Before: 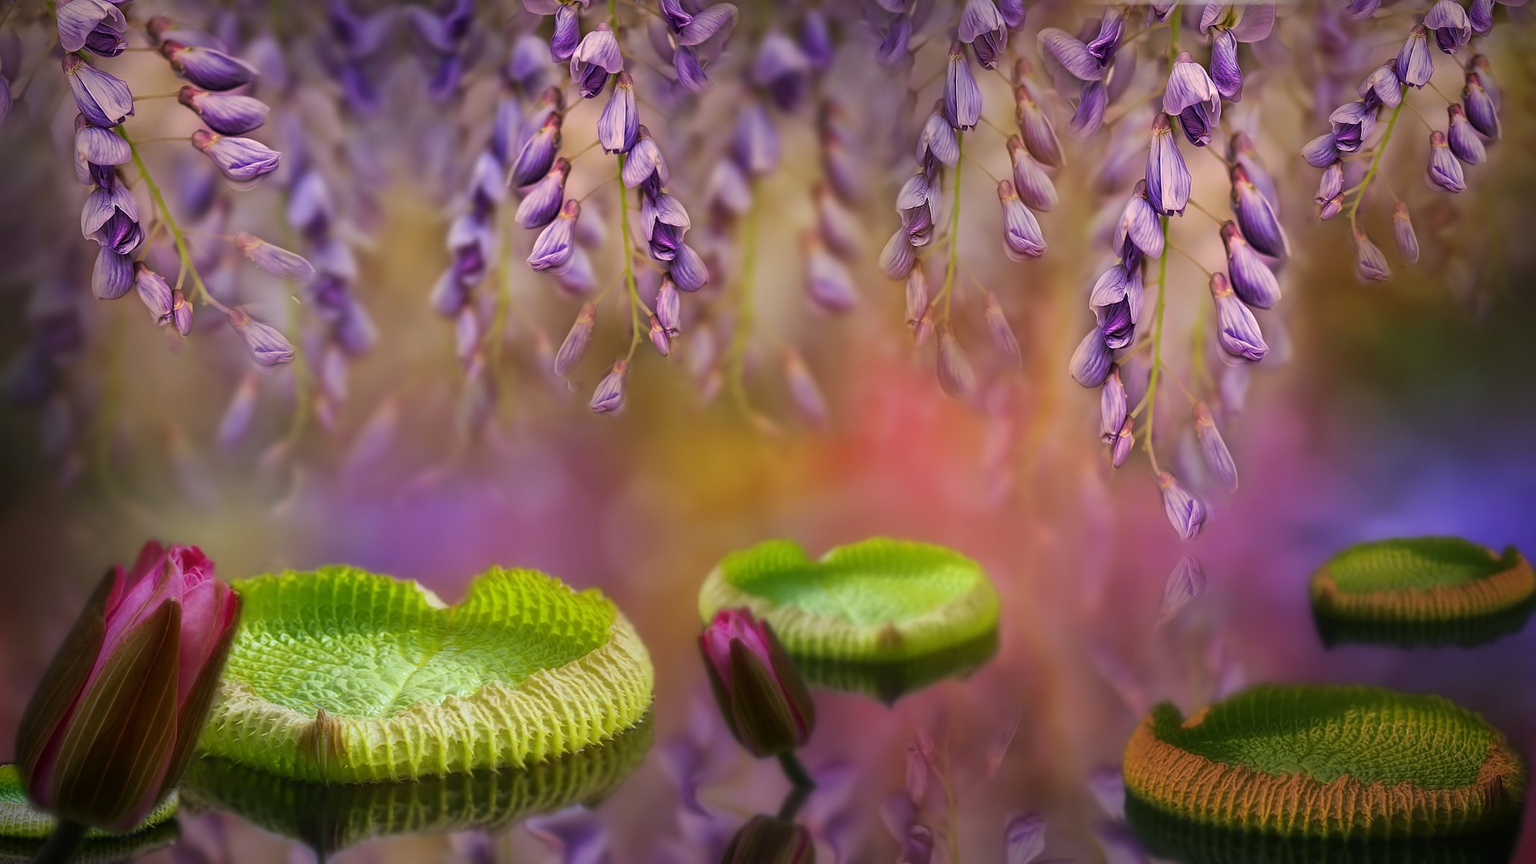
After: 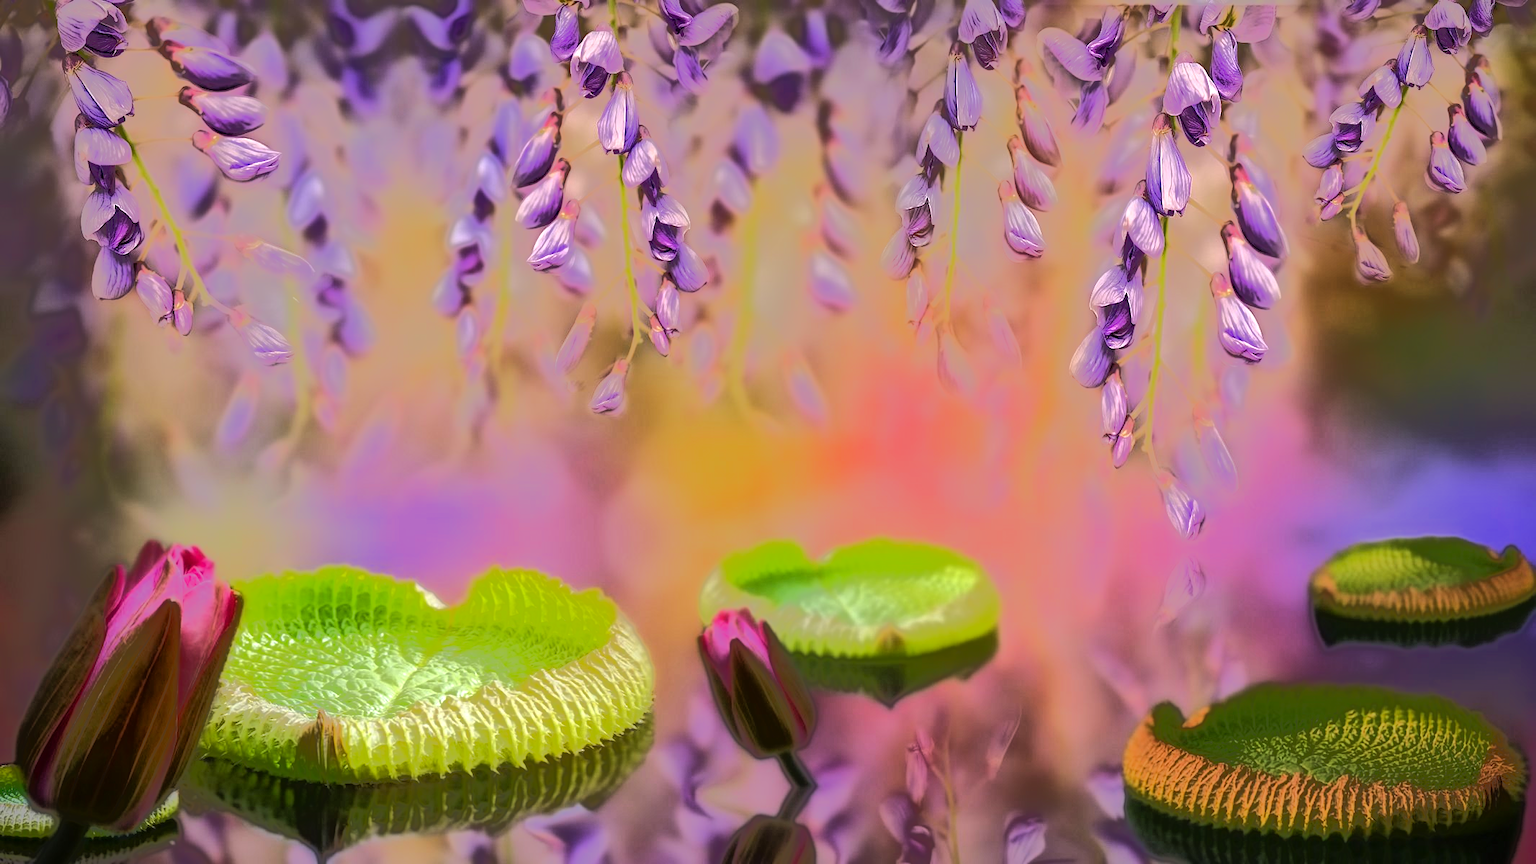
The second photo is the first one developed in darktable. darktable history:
tone equalizer: -7 EV -0.636 EV, -6 EV 1.01 EV, -5 EV -0.431 EV, -4 EV 0.423 EV, -3 EV 0.422 EV, -2 EV 0.13 EV, -1 EV -0.154 EV, +0 EV -0.394 EV, edges refinement/feathering 500, mask exposure compensation -1.57 EV, preserve details no
exposure: black level correction 0.001, exposure 0.498 EV, compensate highlight preservation false
contrast brightness saturation: contrast -0.011, brightness -0.009, saturation 0.027
